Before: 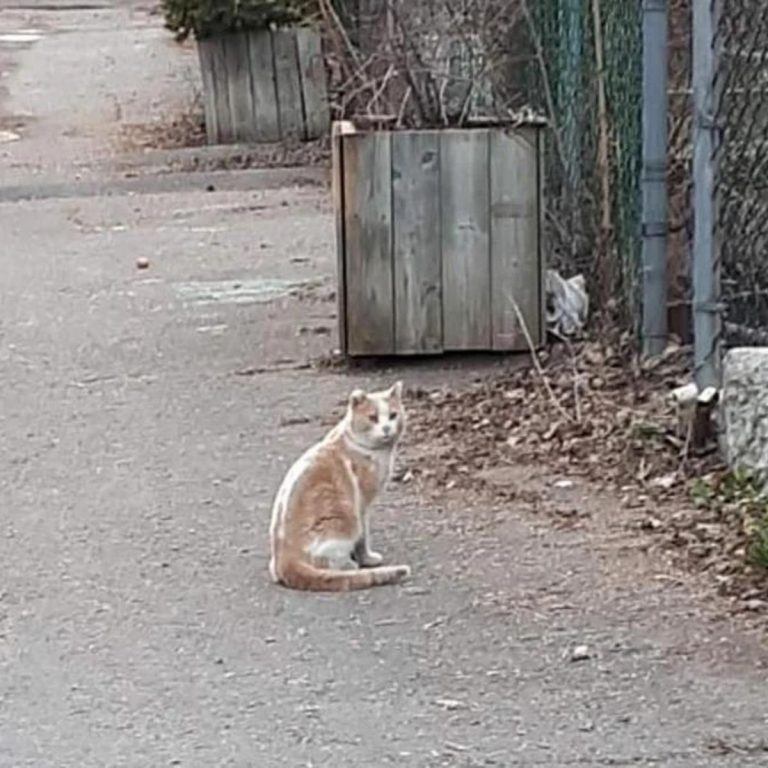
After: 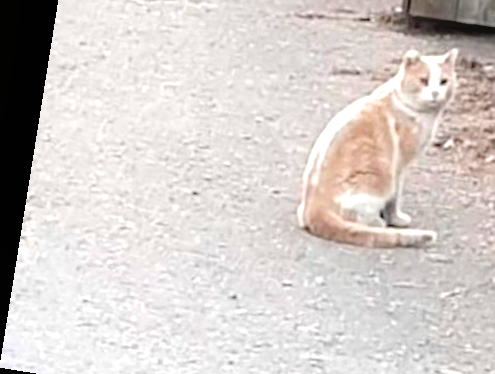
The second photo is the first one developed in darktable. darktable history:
exposure: black level correction 0, exposure 0.95 EV, compensate exposure bias true, compensate highlight preservation false
contrast equalizer: octaves 7, y [[0.6 ×6], [0.55 ×6], [0 ×6], [0 ×6], [0 ×6]], mix -1
haze removal: compatibility mode true, adaptive false
rotate and perspective: rotation 9.12°, automatic cropping off
crop: top 44.483%, right 43.593%, bottom 12.892%
